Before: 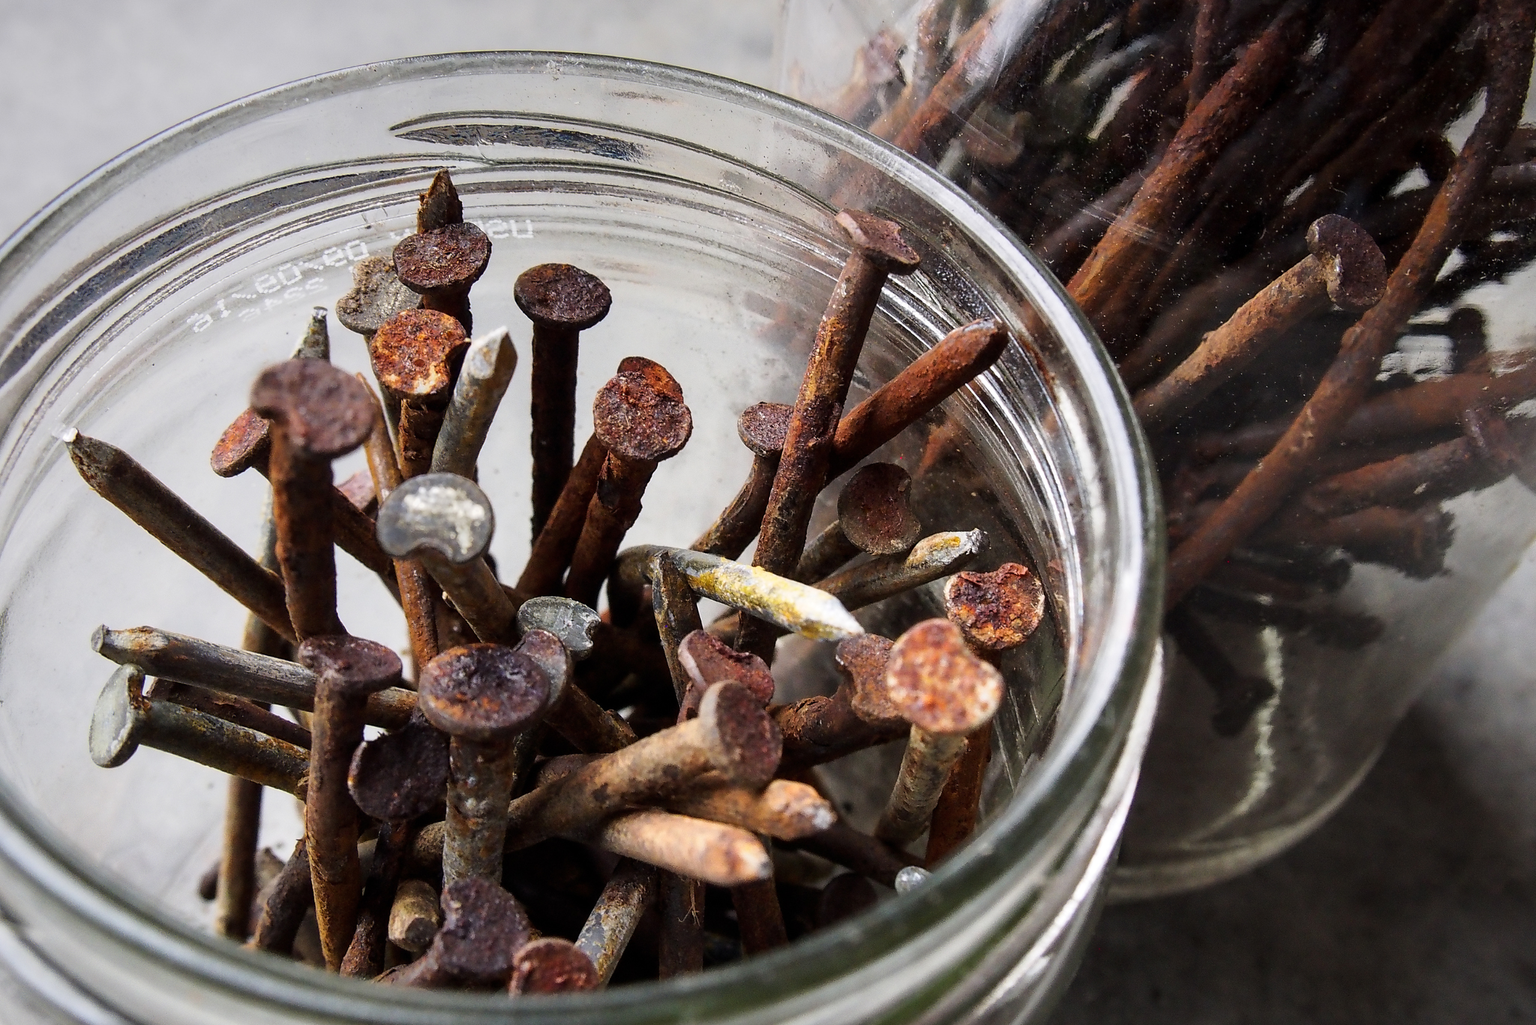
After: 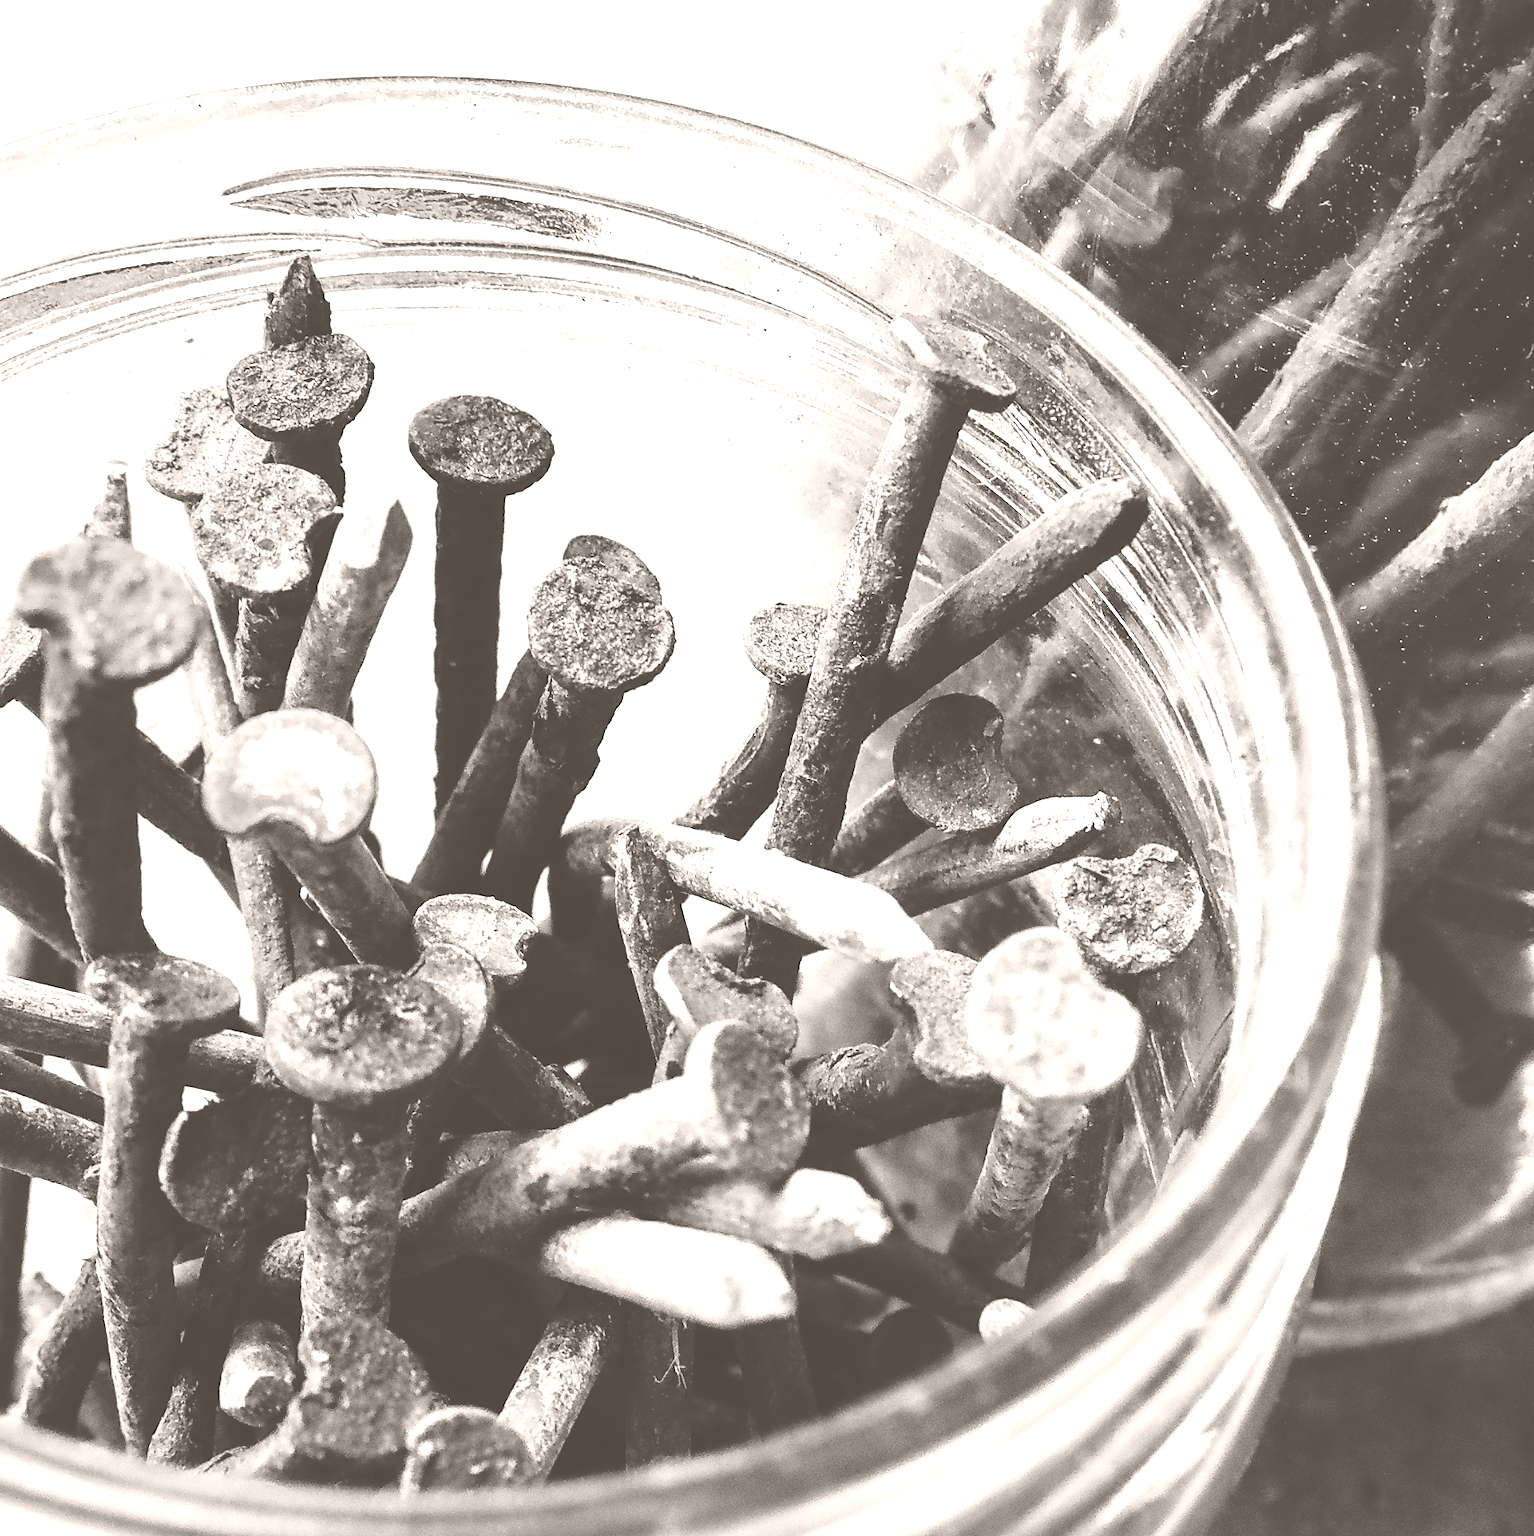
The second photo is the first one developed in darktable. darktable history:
tone curve: curves: ch0 [(0, 0) (0.003, 0.001) (0.011, 0.008) (0.025, 0.015) (0.044, 0.025) (0.069, 0.037) (0.1, 0.056) (0.136, 0.091) (0.177, 0.157) (0.224, 0.231) (0.277, 0.319) (0.335, 0.4) (0.399, 0.493) (0.468, 0.571) (0.543, 0.645) (0.623, 0.706) (0.709, 0.77) (0.801, 0.838) (0.898, 0.918) (1, 1)], preserve colors none
colorize: hue 34.49°, saturation 35.33%, source mix 100%, lightness 55%, version 1
contrast brightness saturation: saturation -0.1
crop and rotate: left 15.754%, right 17.579%
white balance: red 0.926, green 1.003, blue 1.133
